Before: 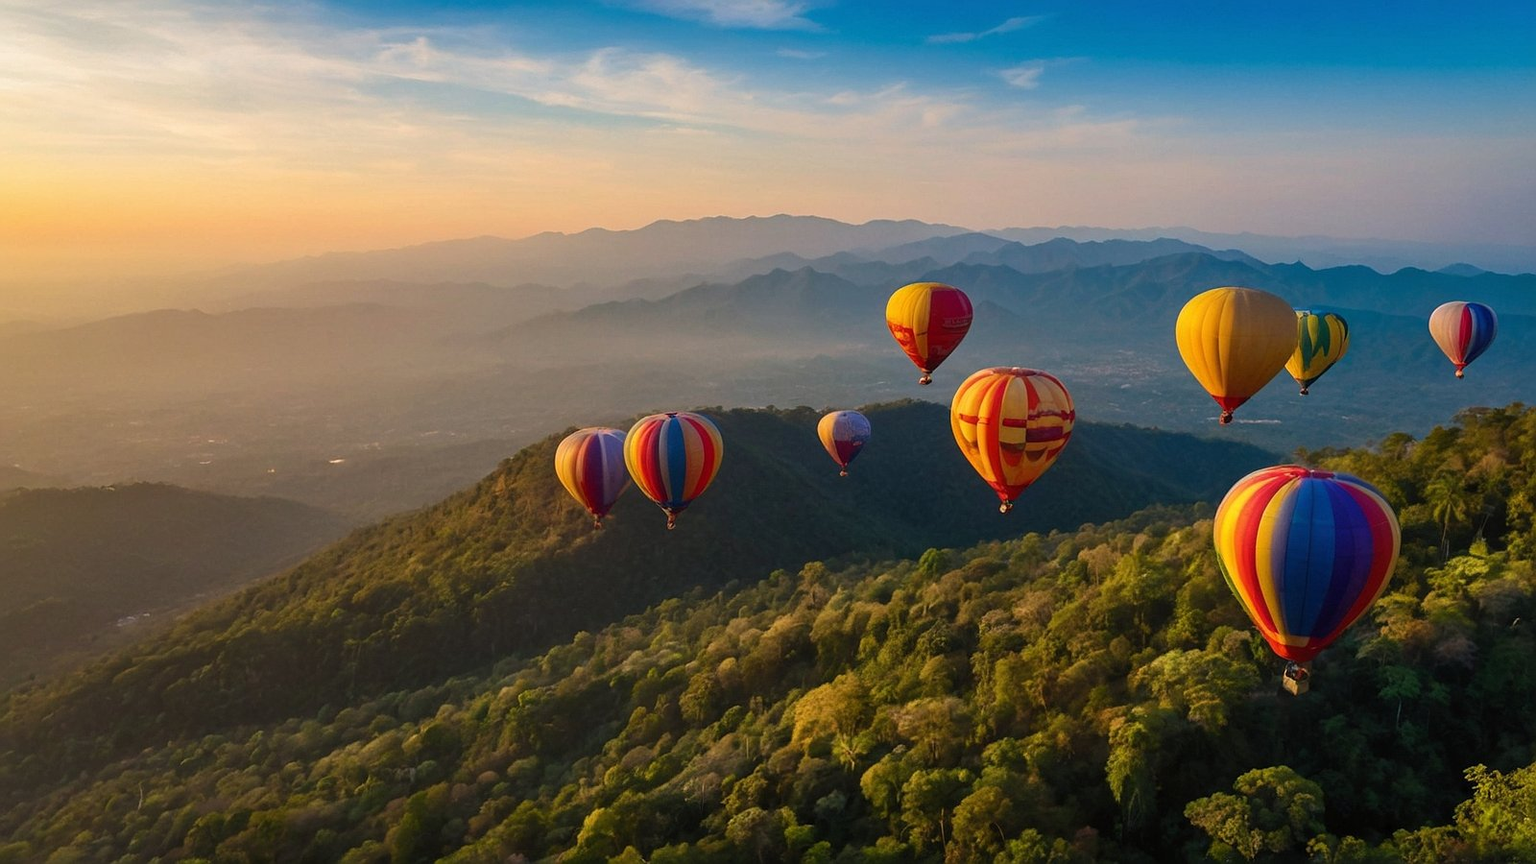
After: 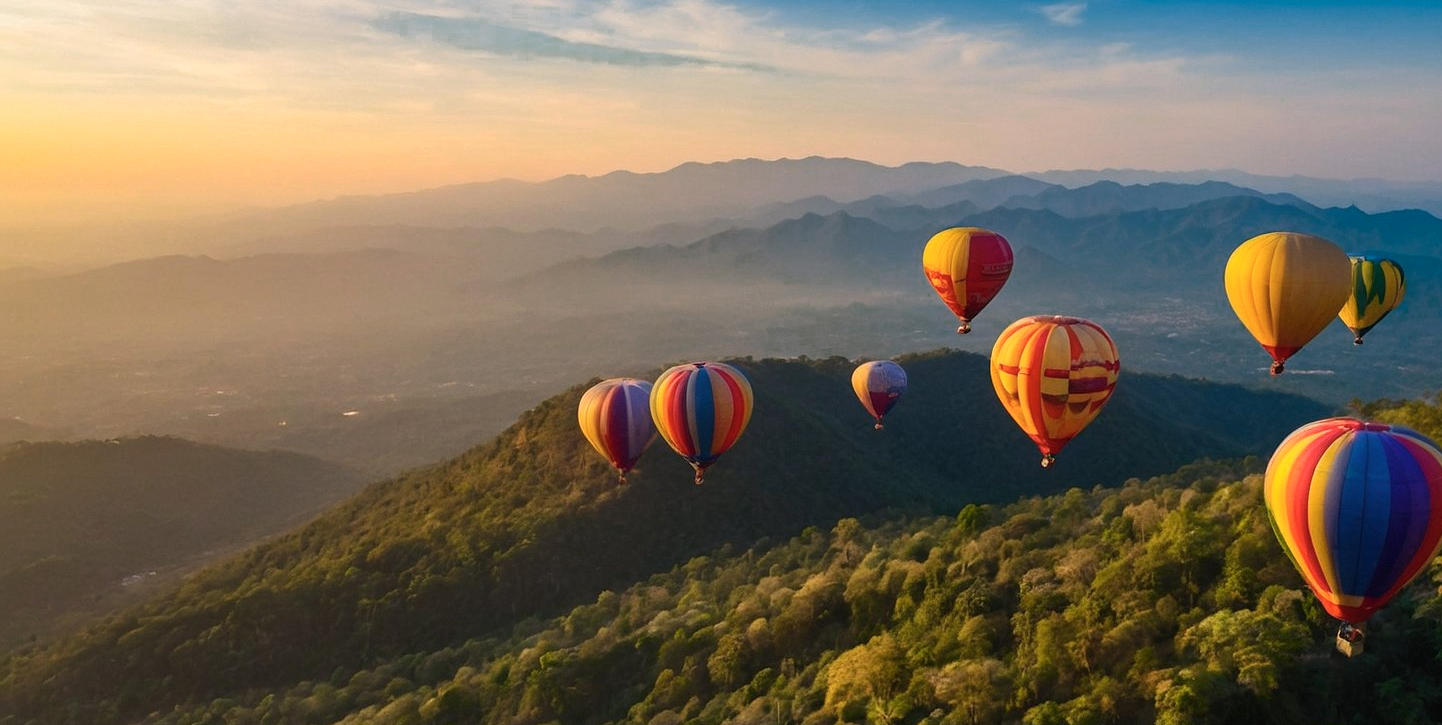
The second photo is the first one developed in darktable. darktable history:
crop: top 7.466%, right 9.825%, bottom 11.972%
color zones: curves: ch0 [(0.25, 0.5) (0.347, 0.092) (0.75, 0.5)]; ch1 [(0.25, 0.5) (0.33, 0.51) (0.75, 0.5)]
